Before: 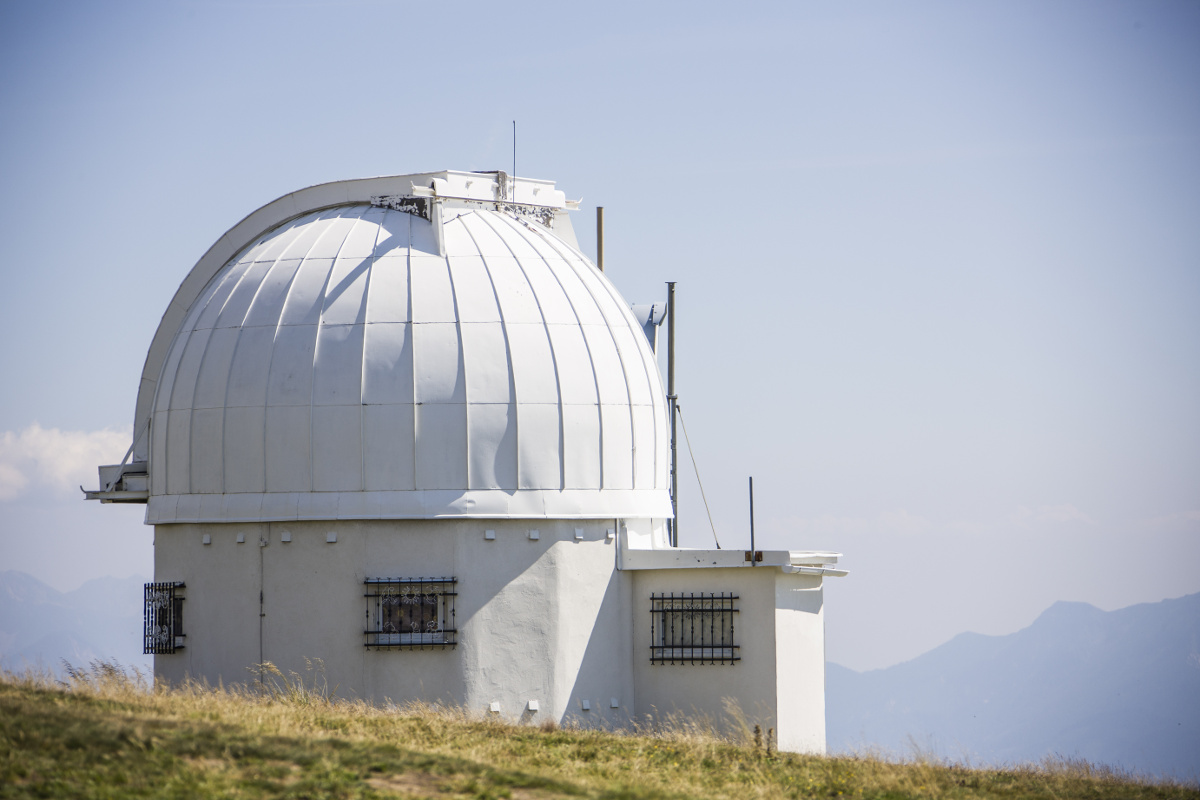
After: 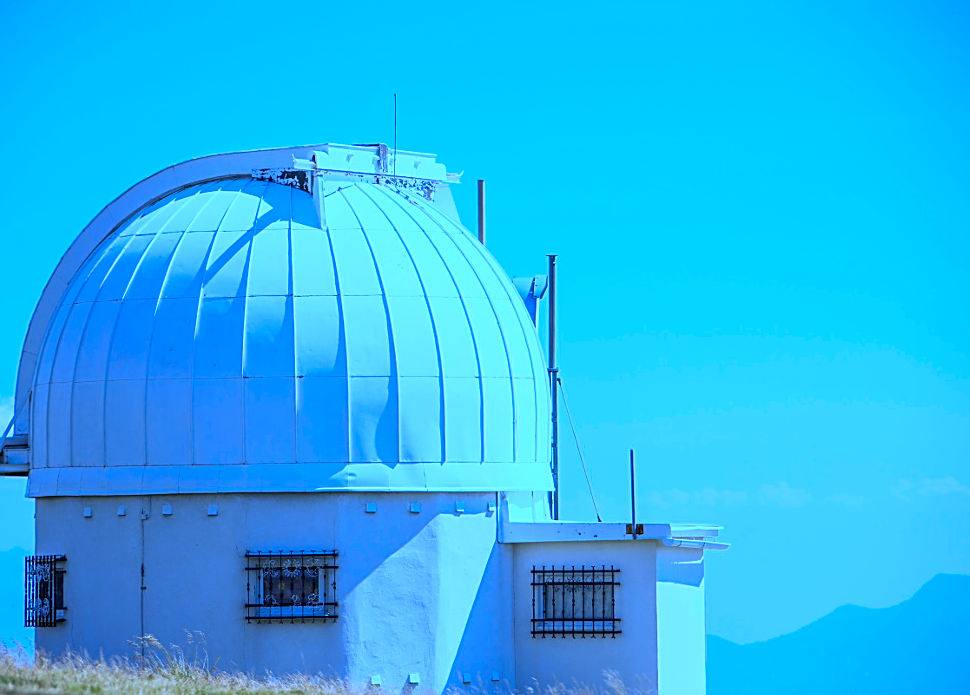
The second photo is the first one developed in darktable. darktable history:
contrast brightness saturation: saturation -0.04
color correction: highlights a* 3.22, highlights b* 1.93, saturation 1.19
exposure: exposure 0.2 EV, compensate highlight preservation false
crop: left 9.929%, top 3.475%, right 9.188%, bottom 9.529%
white balance: red 0.766, blue 1.537
sharpen: on, module defaults
vibrance: vibrance 60%
